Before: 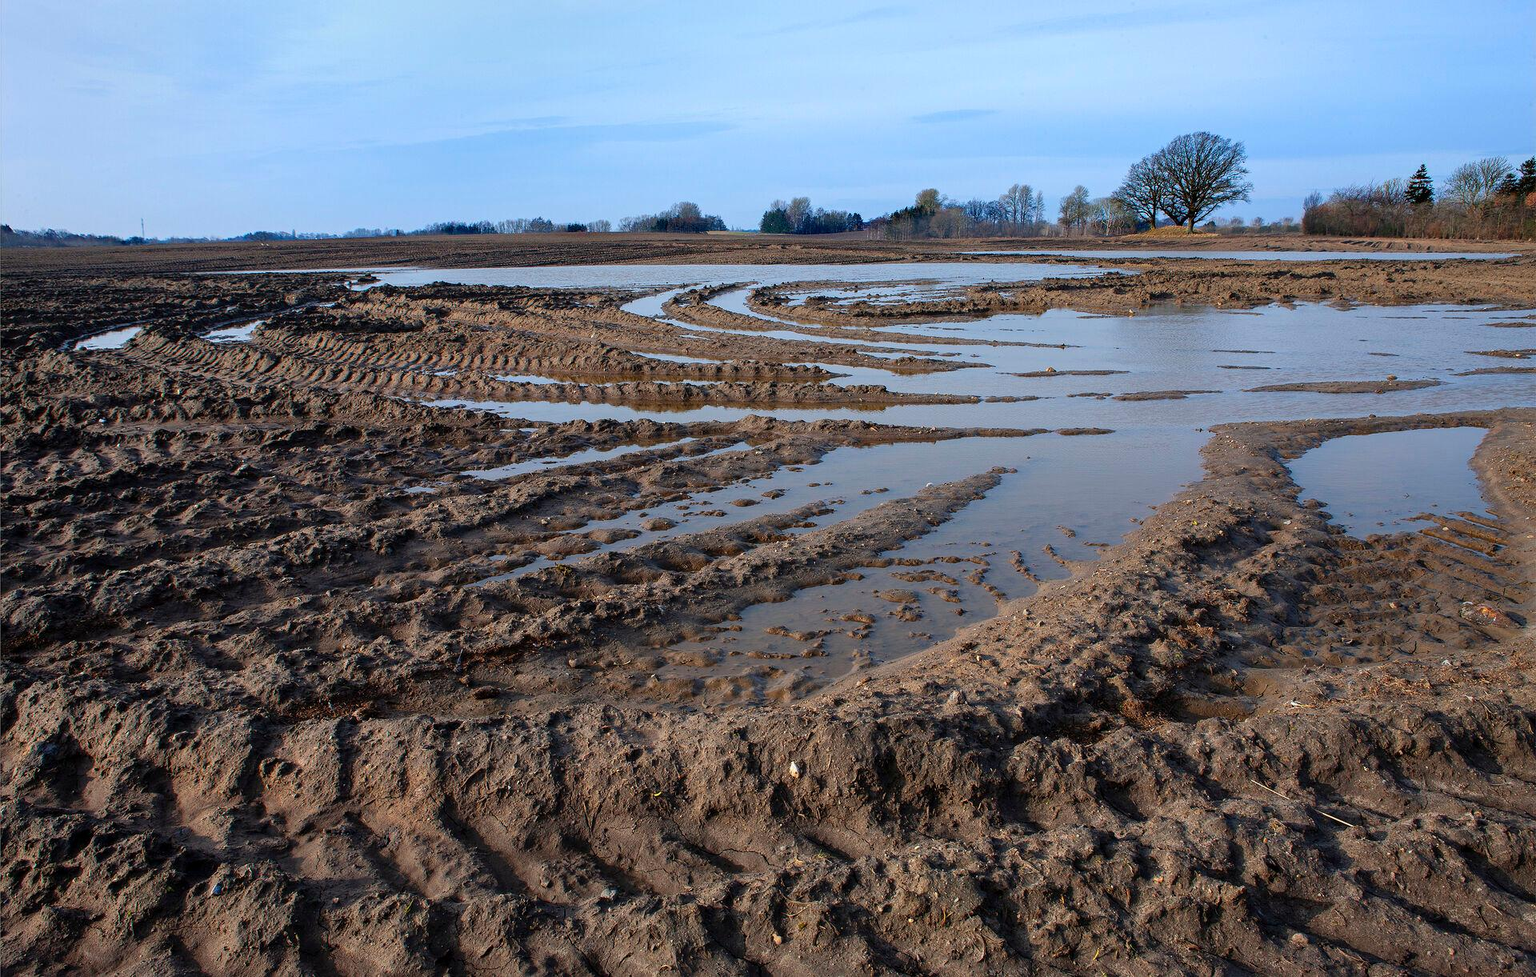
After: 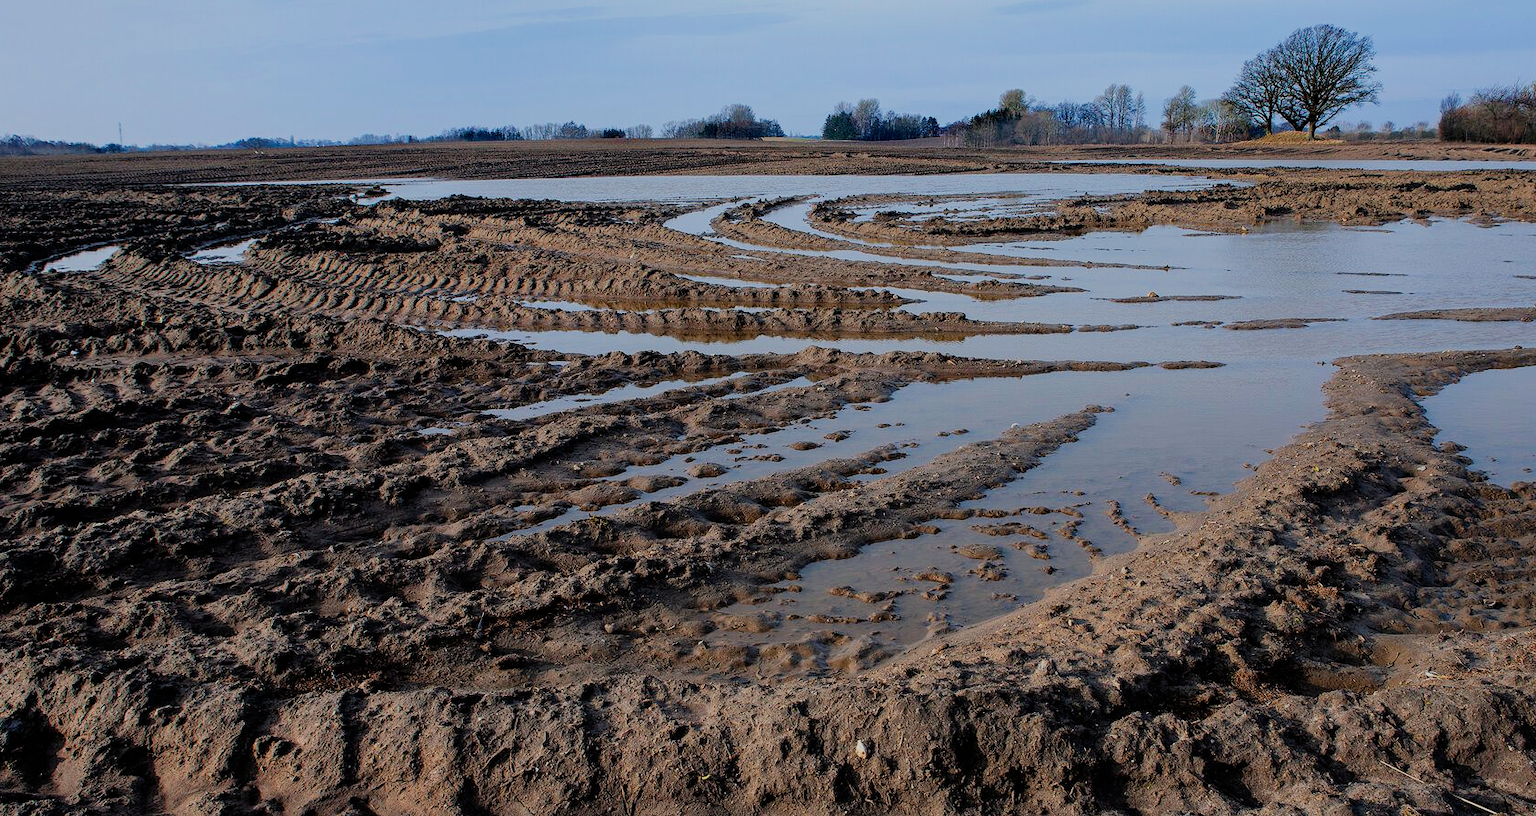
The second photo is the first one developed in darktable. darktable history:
crop and rotate: left 2.425%, top 11.305%, right 9.6%, bottom 15.08%
filmic rgb: black relative exposure -7.32 EV, white relative exposure 5.09 EV, hardness 3.2
exposure: compensate highlight preservation false
